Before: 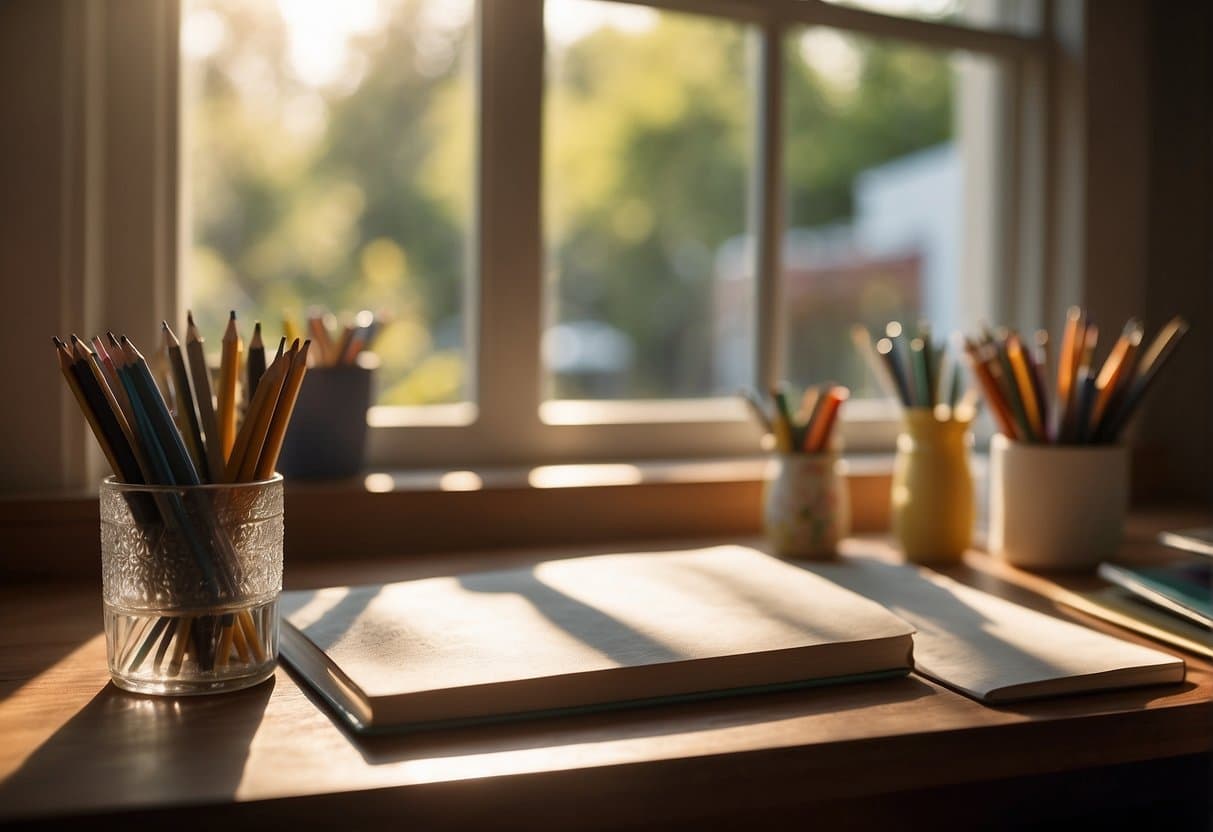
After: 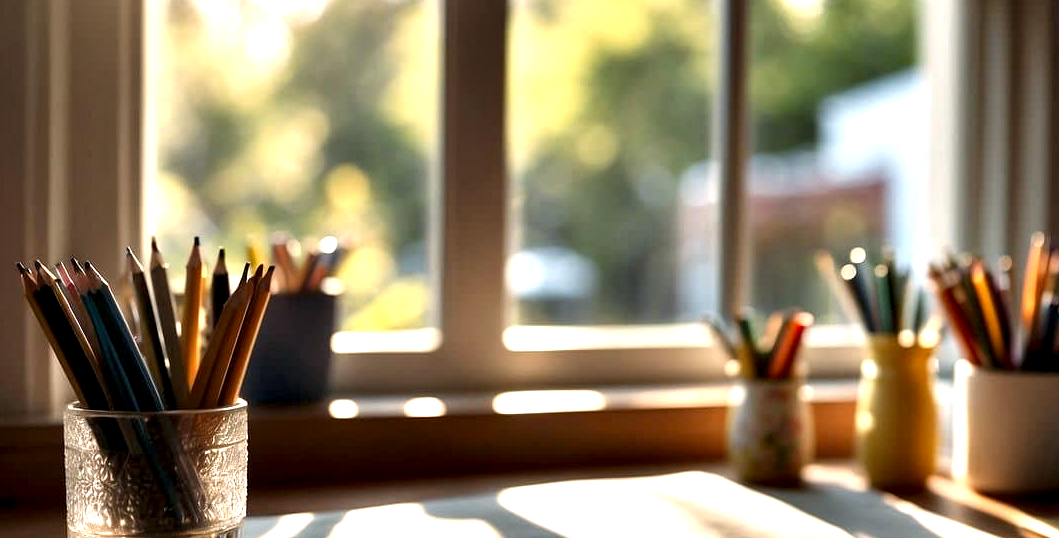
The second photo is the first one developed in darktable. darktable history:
exposure: black level correction 0, exposure 0.499 EV, compensate highlight preservation false
crop: left 3.045%, top 9.008%, right 9.63%, bottom 26.275%
contrast equalizer: octaves 7, y [[0.6 ×6], [0.55 ×6], [0 ×6], [0 ×6], [0 ×6]]
